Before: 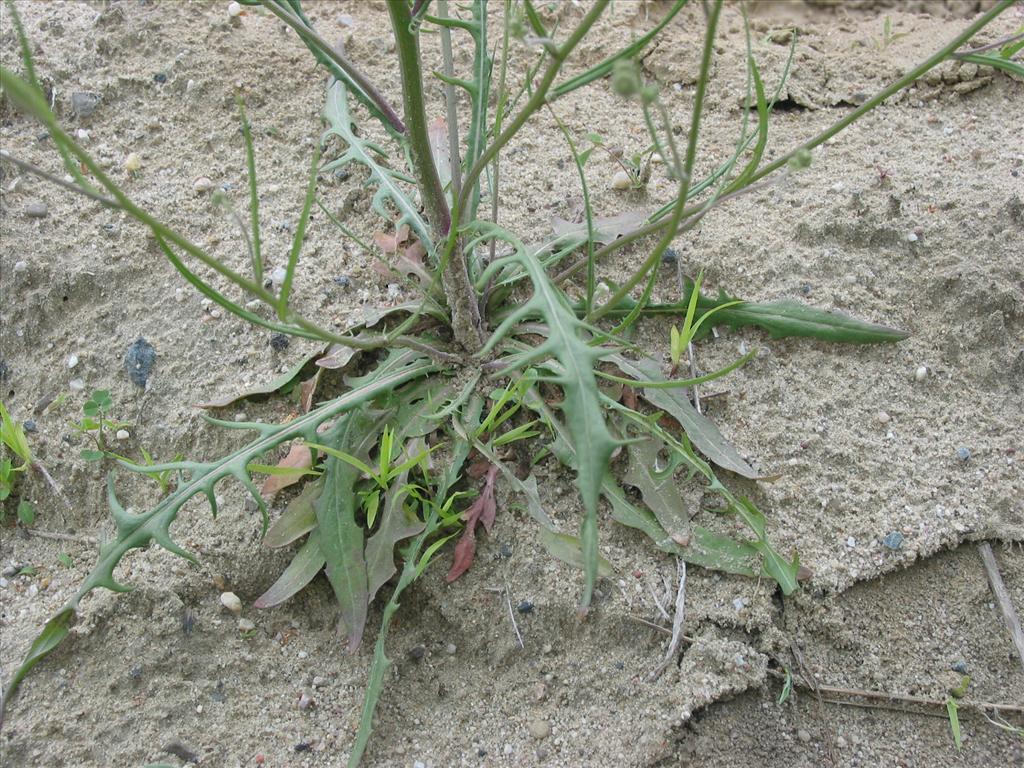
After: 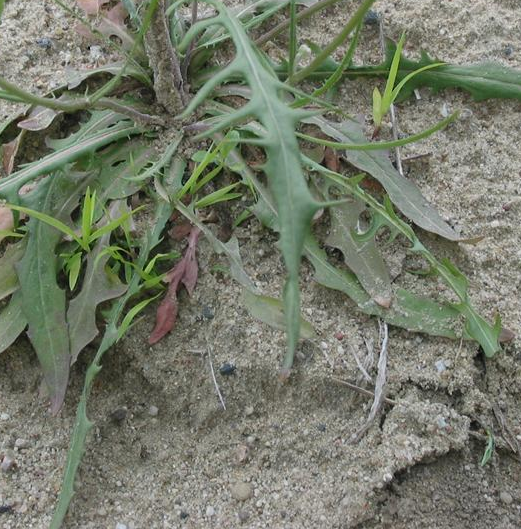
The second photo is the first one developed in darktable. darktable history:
crop and rotate: left 29.198%, top 31.057%, right 19.834%
exposure: exposure -0.184 EV, compensate highlight preservation false
